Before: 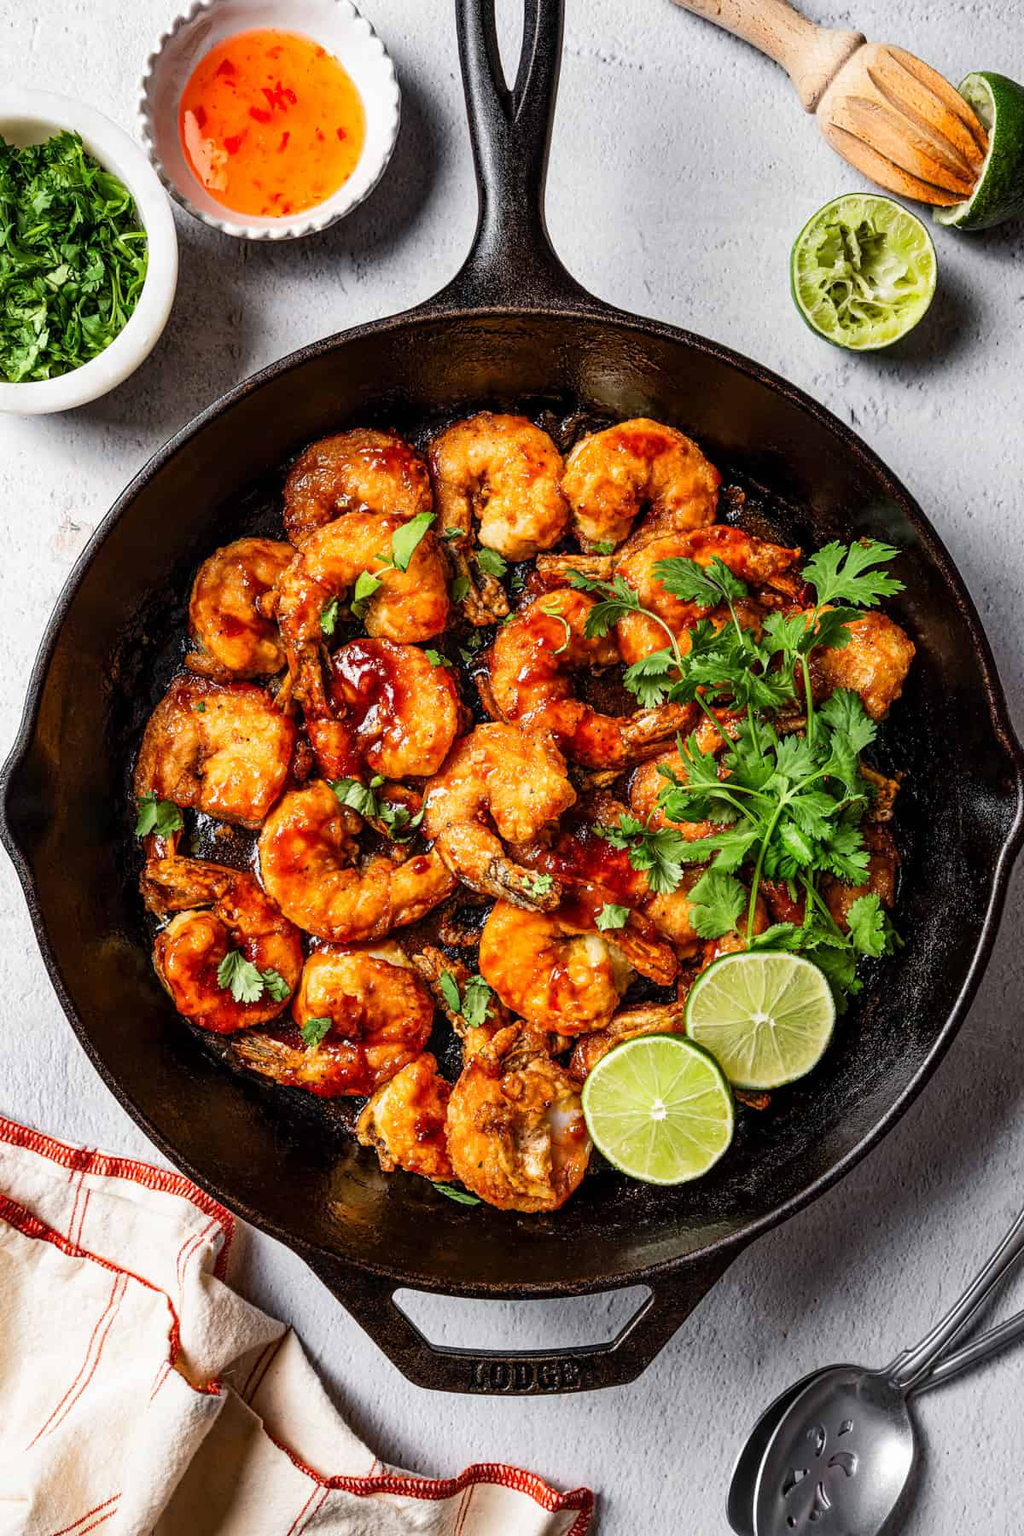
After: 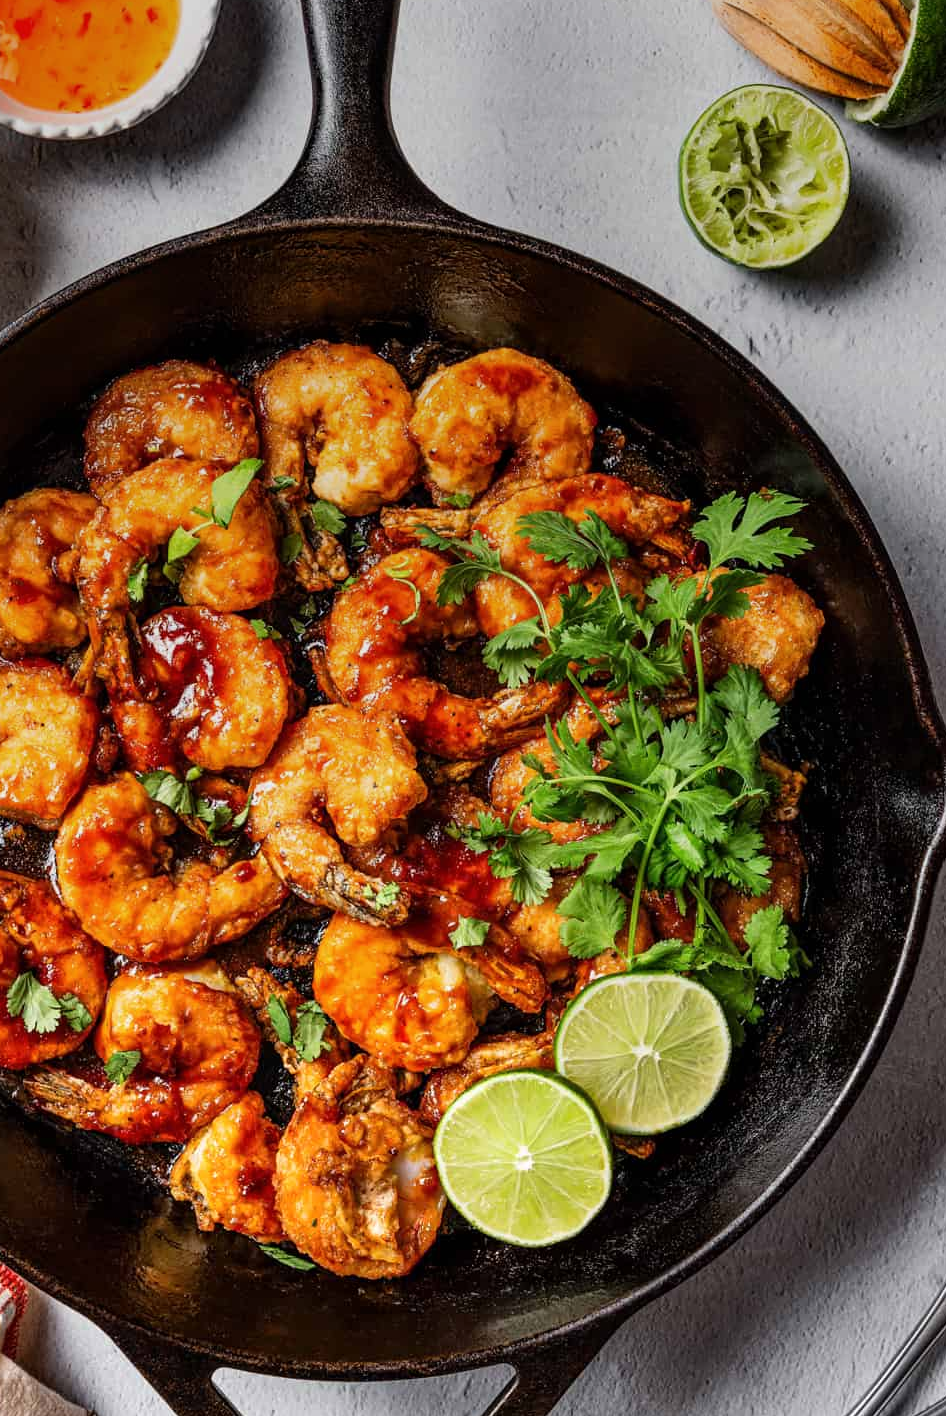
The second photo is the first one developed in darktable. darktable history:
crop and rotate: left 20.74%, top 7.912%, right 0.375%, bottom 13.378%
graduated density: on, module defaults
shadows and highlights: shadows 12, white point adjustment 1.2, highlights -0.36, soften with gaussian
